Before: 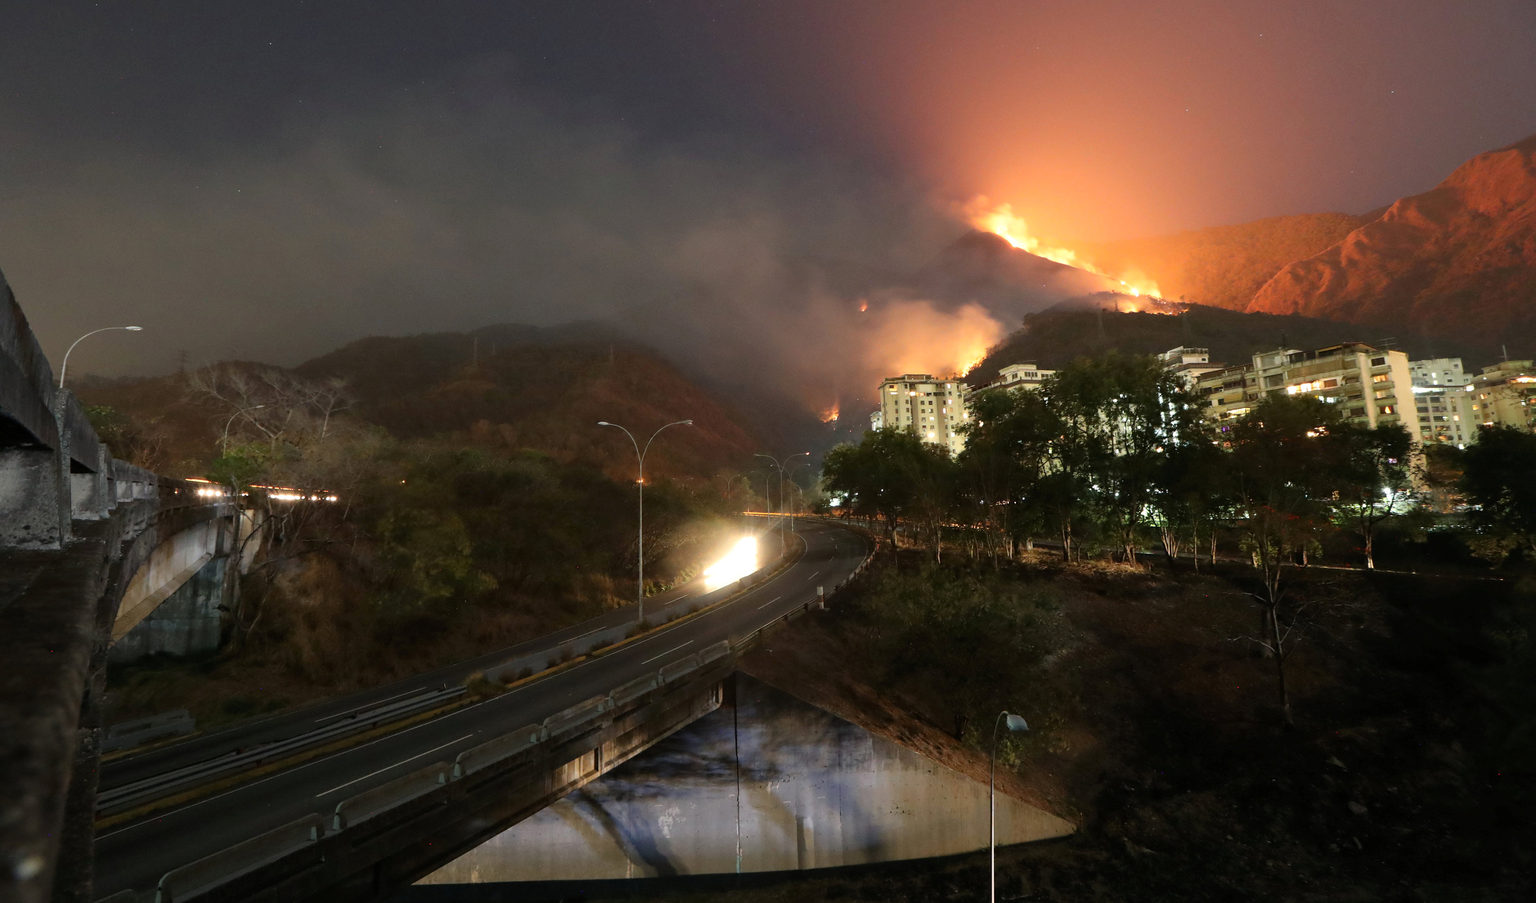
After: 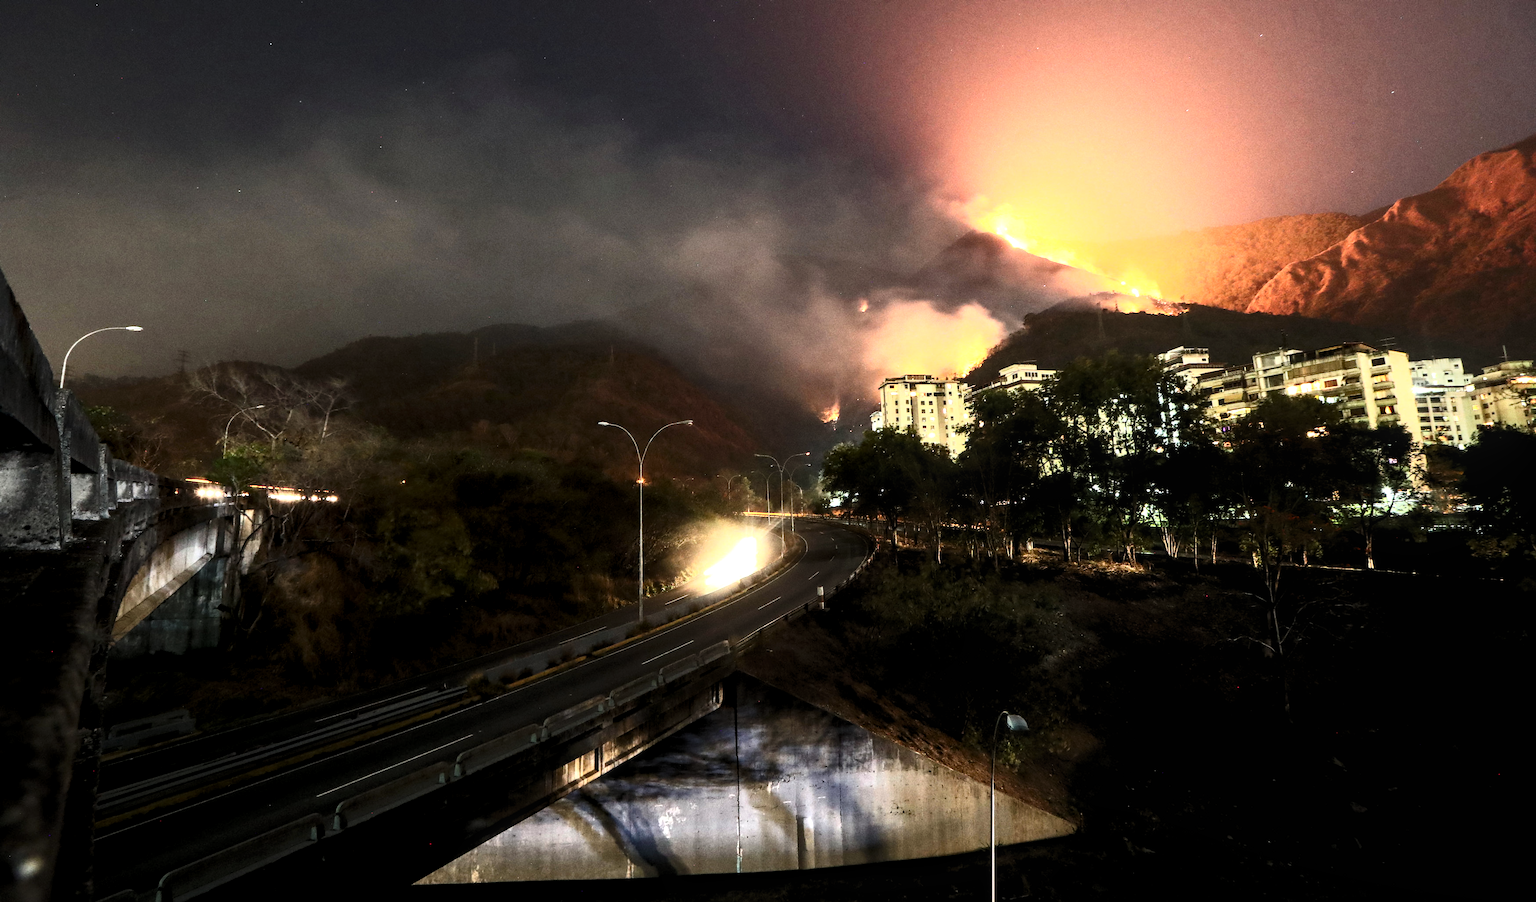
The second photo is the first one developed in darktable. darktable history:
levels: levels [0.062, 0.494, 0.925]
local contrast: on, module defaults
contrast brightness saturation: contrast 0.61, brightness 0.341, saturation 0.141
